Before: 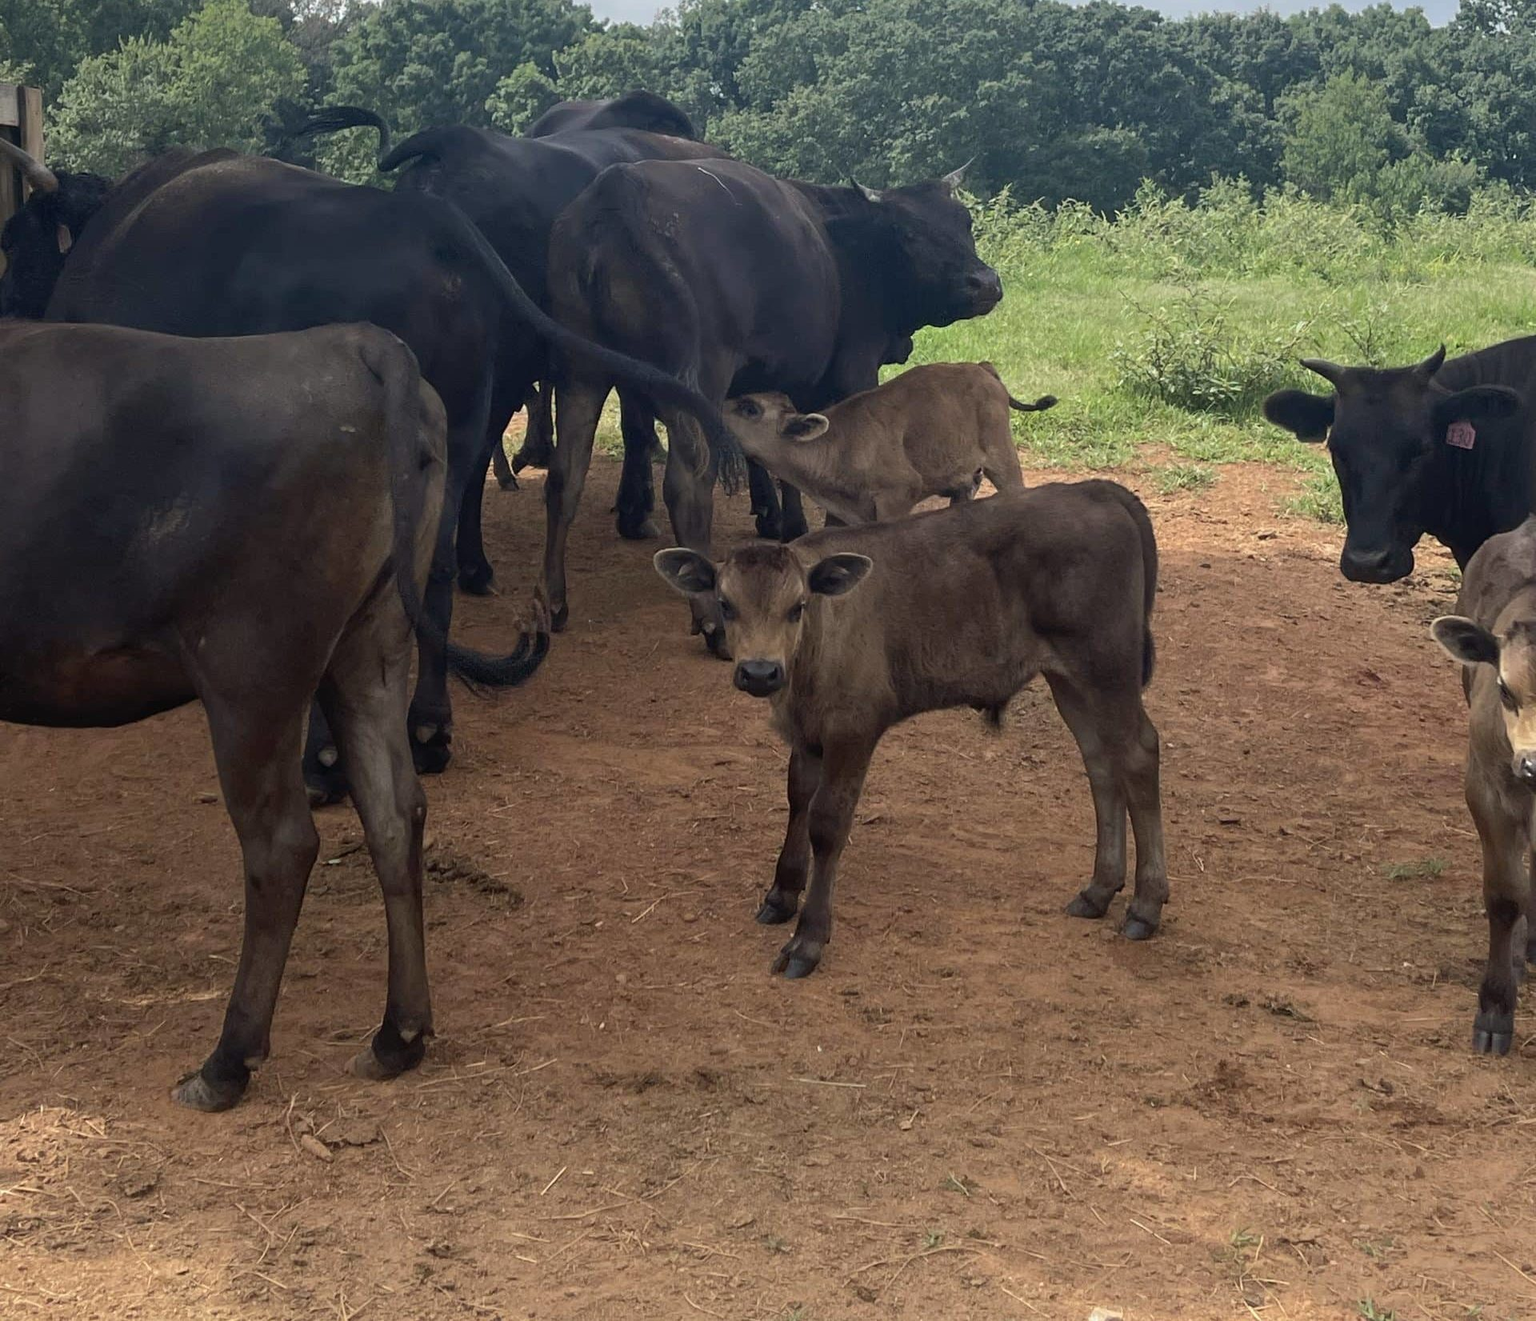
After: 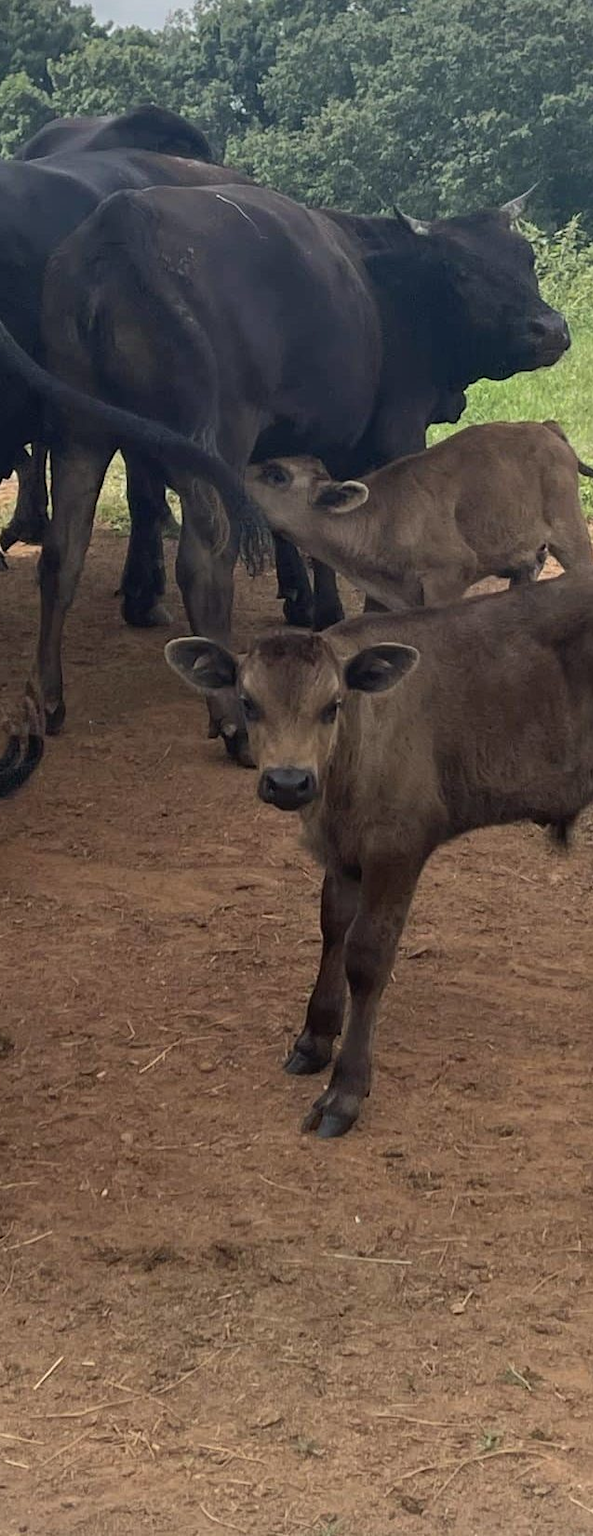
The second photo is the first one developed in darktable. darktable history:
vignetting: fall-off start 92.6%, brightness -0.52, saturation -0.51, center (-0.012, 0)
color balance rgb: linear chroma grading › global chroma 1.5%, linear chroma grading › mid-tones -1%, perceptual saturation grading › global saturation -3%, perceptual saturation grading › shadows -2%
crop: left 33.36%, right 33.36%
